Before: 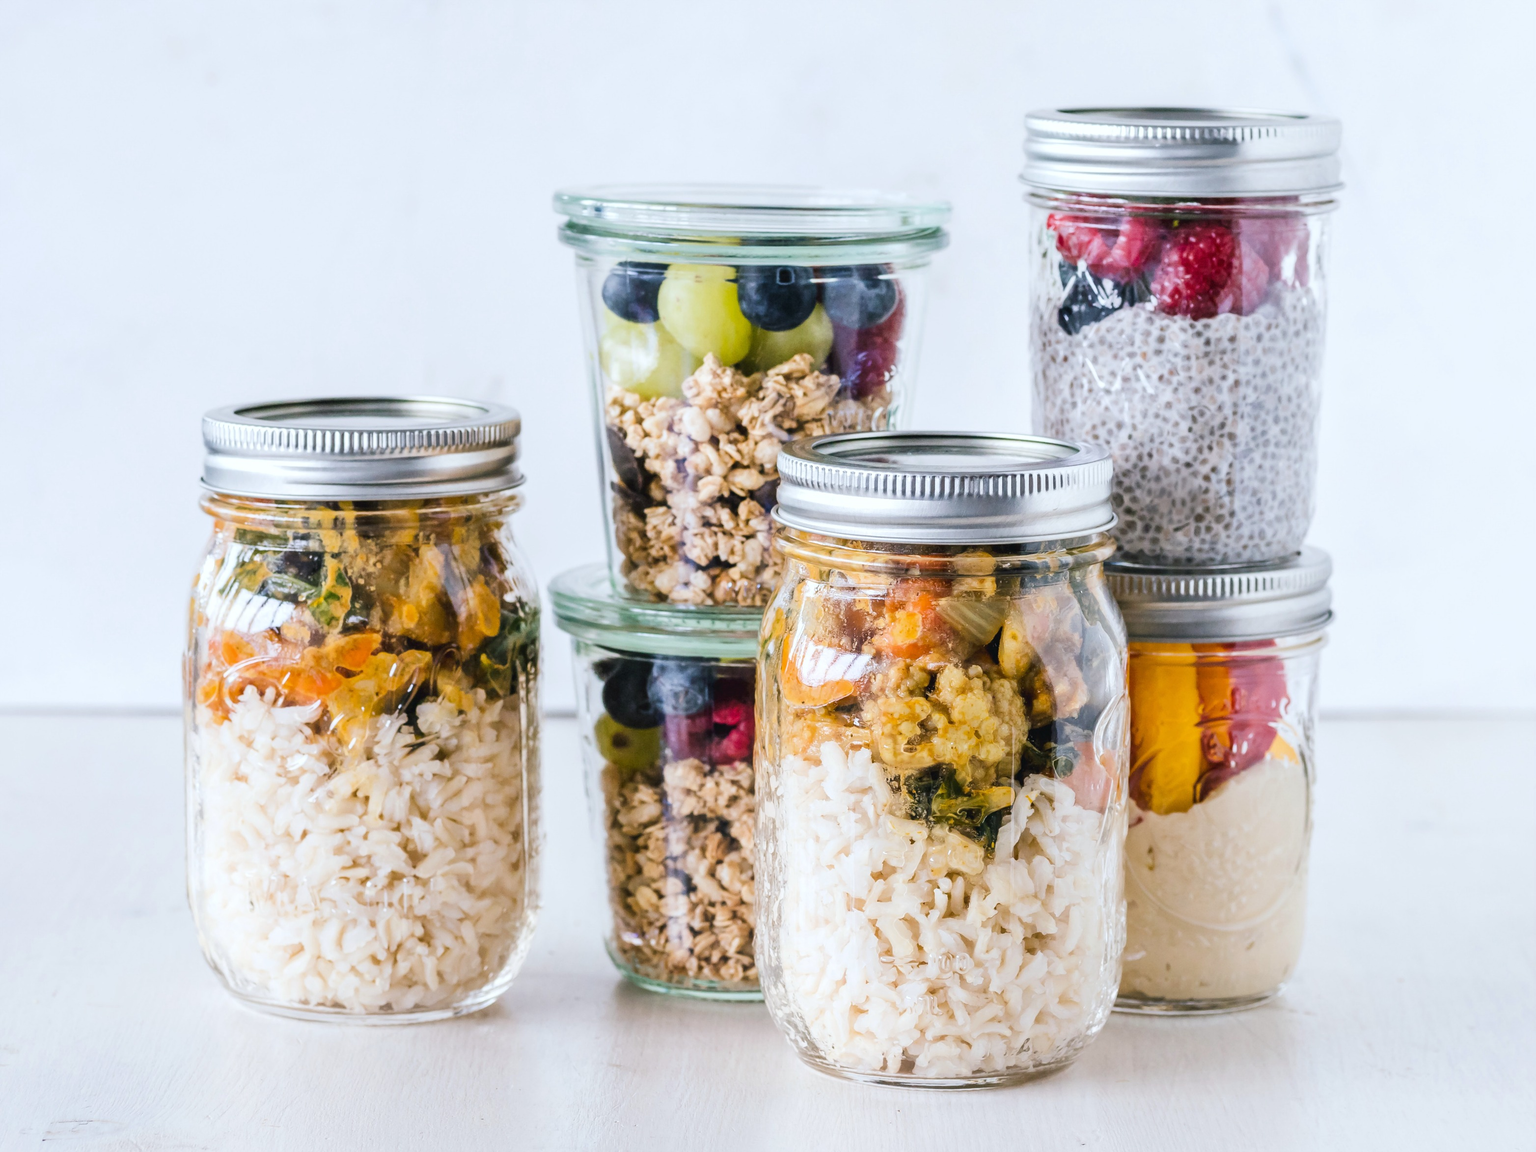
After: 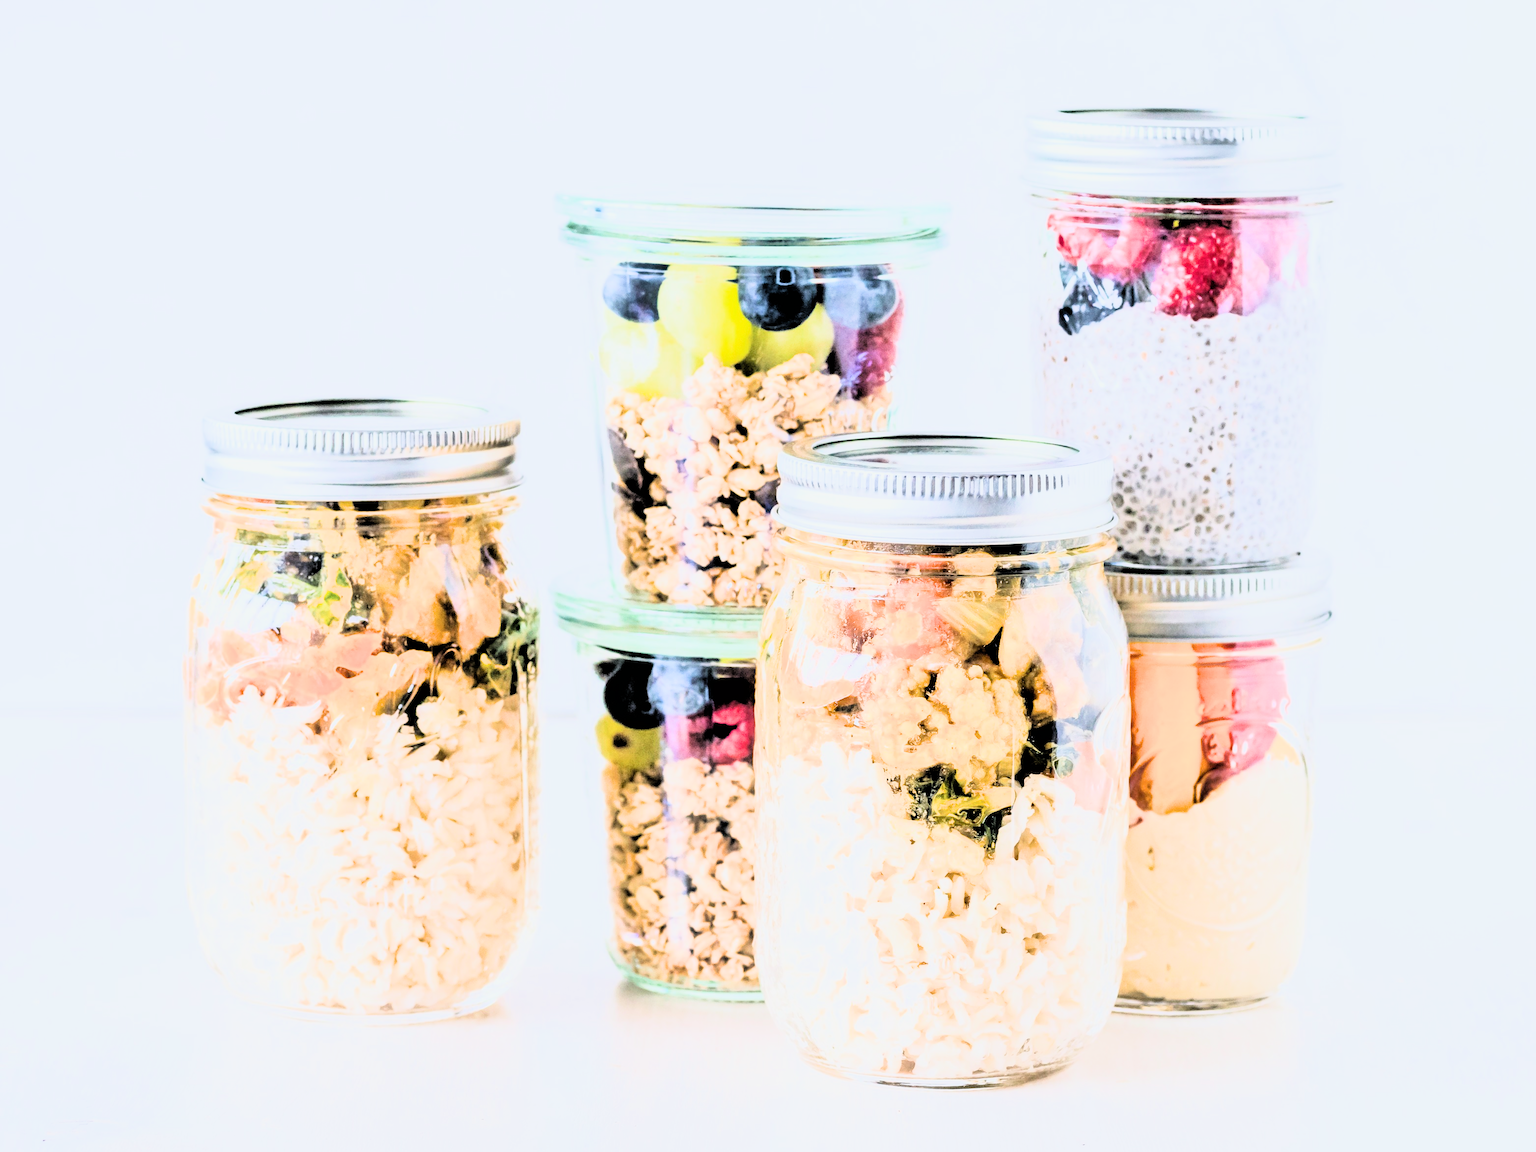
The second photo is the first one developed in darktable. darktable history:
rgb curve: curves: ch0 [(0, 0) (0.21, 0.15) (0.24, 0.21) (0.5, 0.75) (0.75, 0.96) (0.89, 0.99) (1, 1)]; ch1 [(0, 0.02) (0.21, 0.13) (0.25, 0.2) (0.5, 0.67) (0.75, 0.9) (0.89, 0.97) (1, 1)]; ch2 [(0, 0.02) (0.21, 0.13) (0.25, 0.2) (0.5, 0.67) (0.75, 0.9) (0.89, 0.97) (1, 1)], compensate middle gray true
tone equalizer: -7 EV 0.15 EV, -6 EV 0.6 EV, -5 EV 1.15 EV, -4 EV 1.33 EV, -3 EV 1.15 EV, -2 EV 0.6 EV, -1 EV 0.15 EV, mask exposure compensation -0.5 EV
filmic rgb: black relative exposure -4 EV, white relative exposure 3 EV, hardness 3.02, contrast 1.4
